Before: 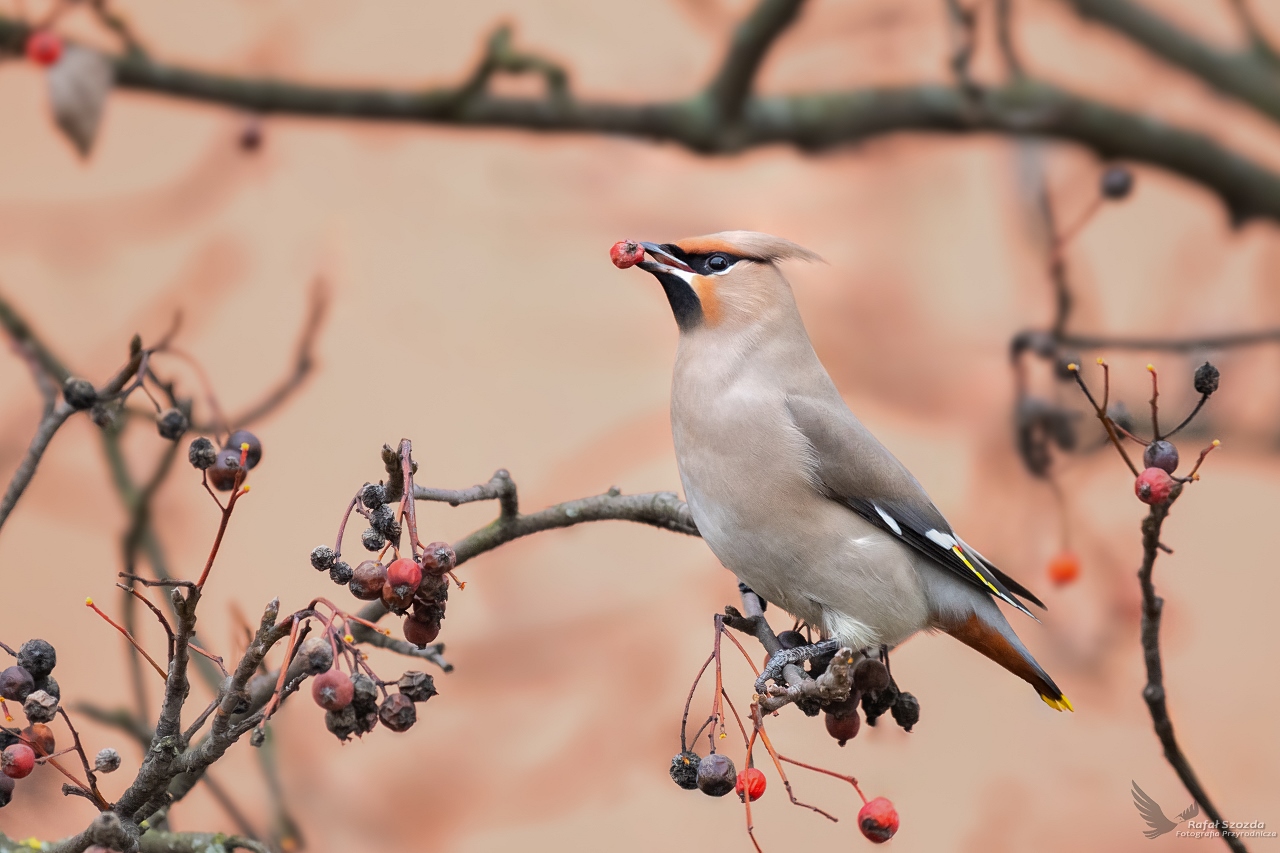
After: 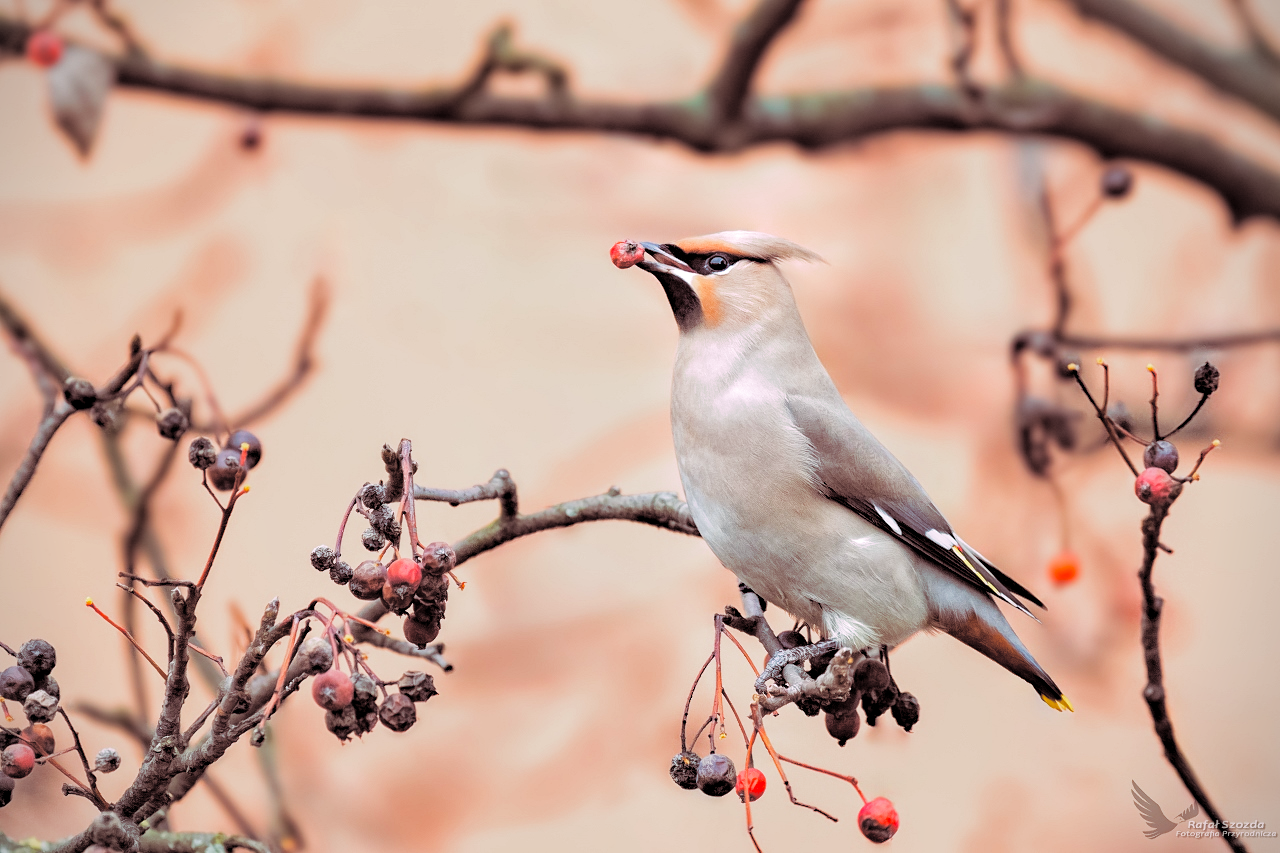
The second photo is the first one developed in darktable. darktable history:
local contrast: highlights 100%, shadows 100%, detail 120%, midtone range 0.2
haze removal: strength 0.29, distance 0.25, compatibility mode true, adaptive false
filmic: grey point source 18, black point source -8.65, white point source 2.45, grey point target 18, white point target 100, output power 2.2, latitude stops 2, contrast 1.5, saturation 100, global saturation 100
vignetting: fall-off start 91.19%
split-toning: highlights › hue 298.8°, highlights › saturation 0.73, compress 41.76%
contrast brightness saturation: brightness 0.28
vibrance: on, module defaults
